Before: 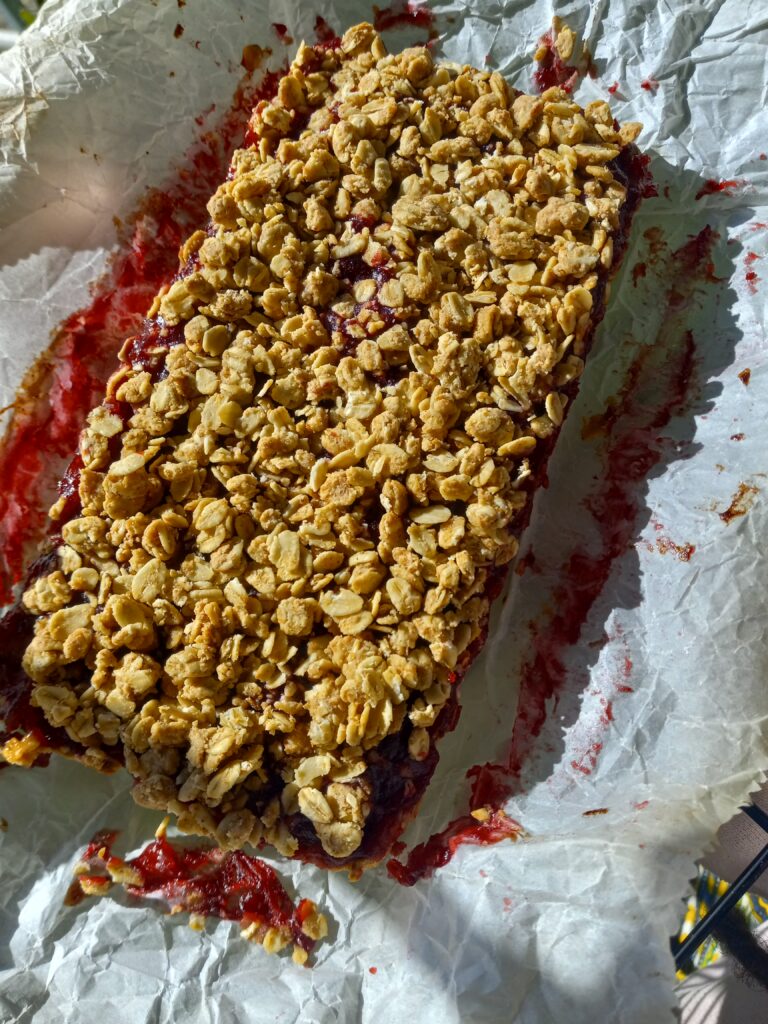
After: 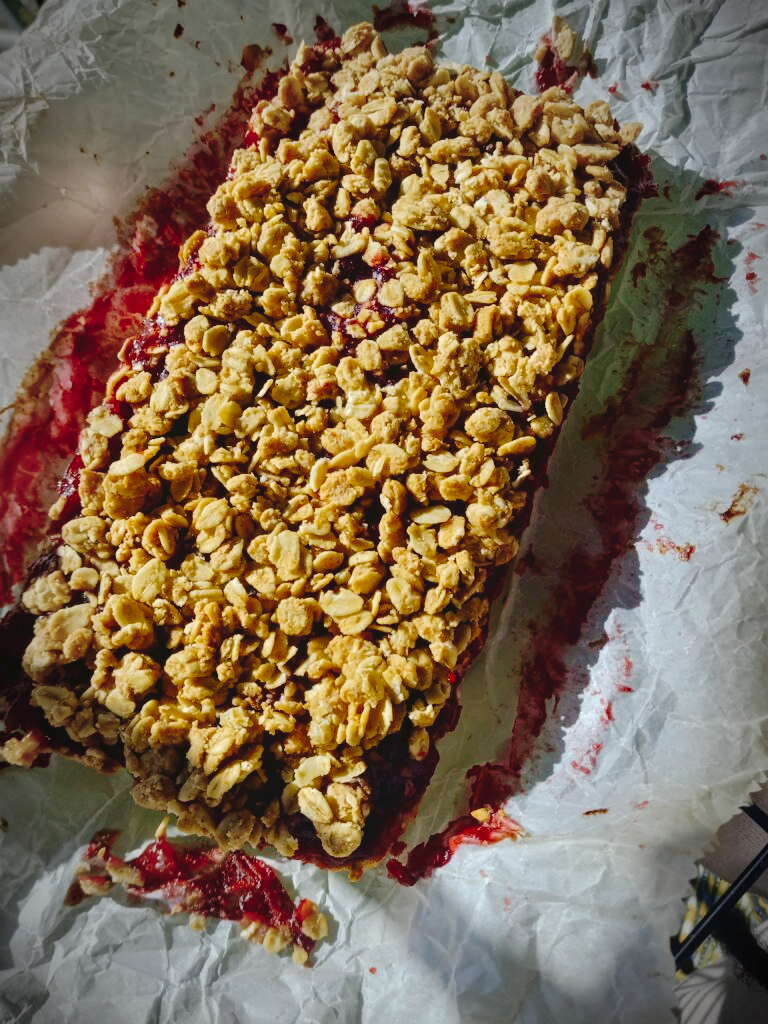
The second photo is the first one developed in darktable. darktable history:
vignetting: fall-off start 67.5%, fall-off radius 67.23%, brightness -0.813, automatic ratio true
velvia: on, module defaults
tone curve: curves: ch0 [(0, 0) (0.003, 0.064) (0.011, 0.065) (0.025, 0.061) (0.044, 0.068) (0.069, 0.083) (0.1, 0.102) (0.136, 0.126) (0.177, 0.172) (0.224, 0.225) (0.277, 0.306) (0.335, 0.397) (0.399, 0.483) (0.468, 0.56) (0.543, 0.634) (0.623, 0.708) (0.709, 0.77) (0.801, 0.832) (0.898, 0.899) (1, 1)], preserve colors none
